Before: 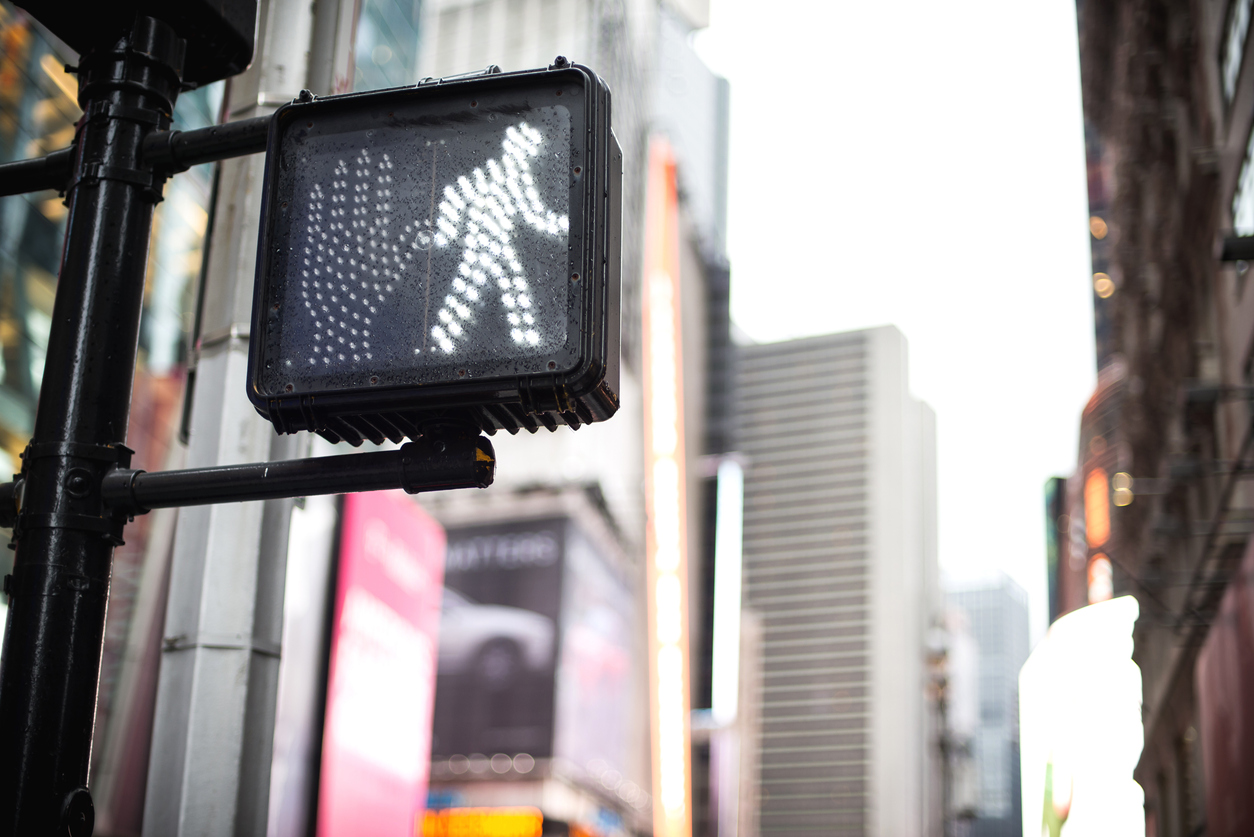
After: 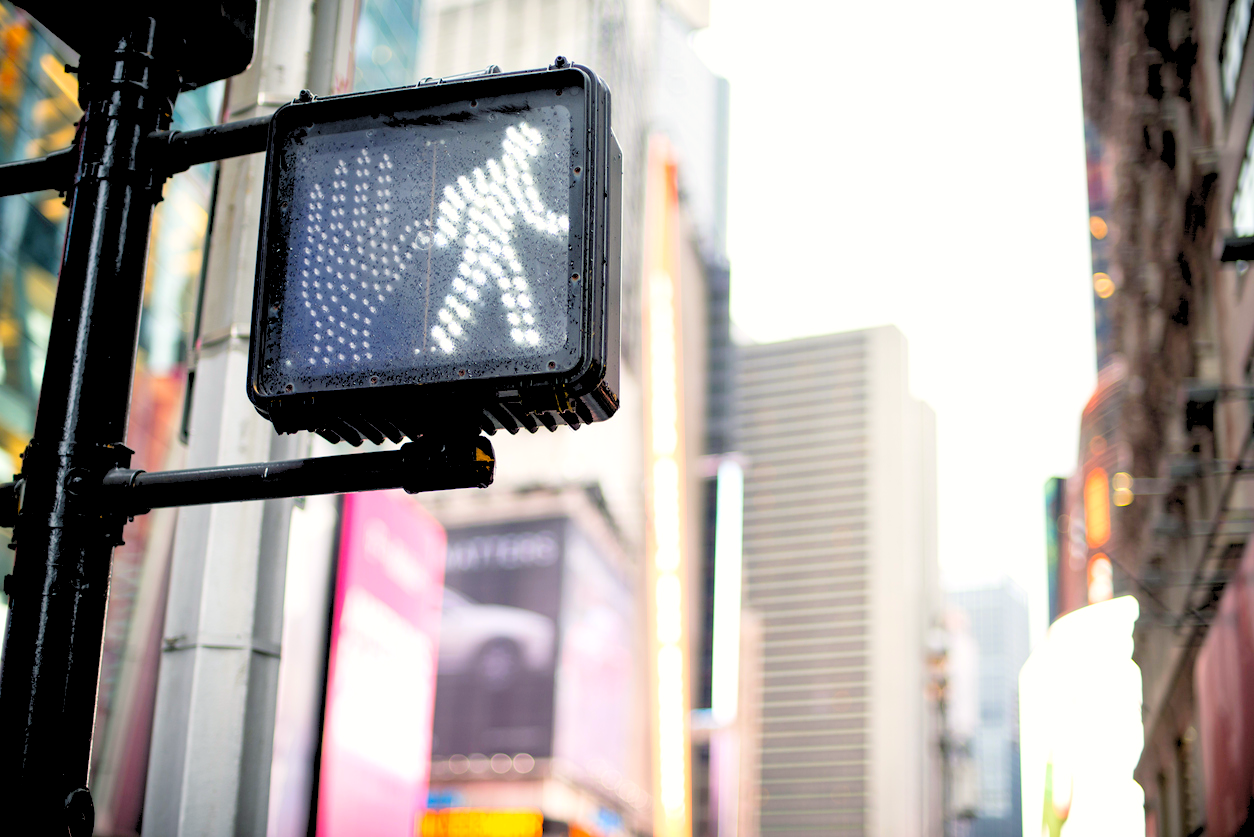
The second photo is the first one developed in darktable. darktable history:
levels: levels [0.072, 0.414, 0.976]
color balance rgb: shadows lift › chroma 2%, shadows lift › hue 217.2°, power › hue 60°, highlights gain › chroma 1%, highlights gain › hue 69.6°, global offset › luminance -0.5%, perceptual saturation grading › global saturation 15%, global vibrance 15%
